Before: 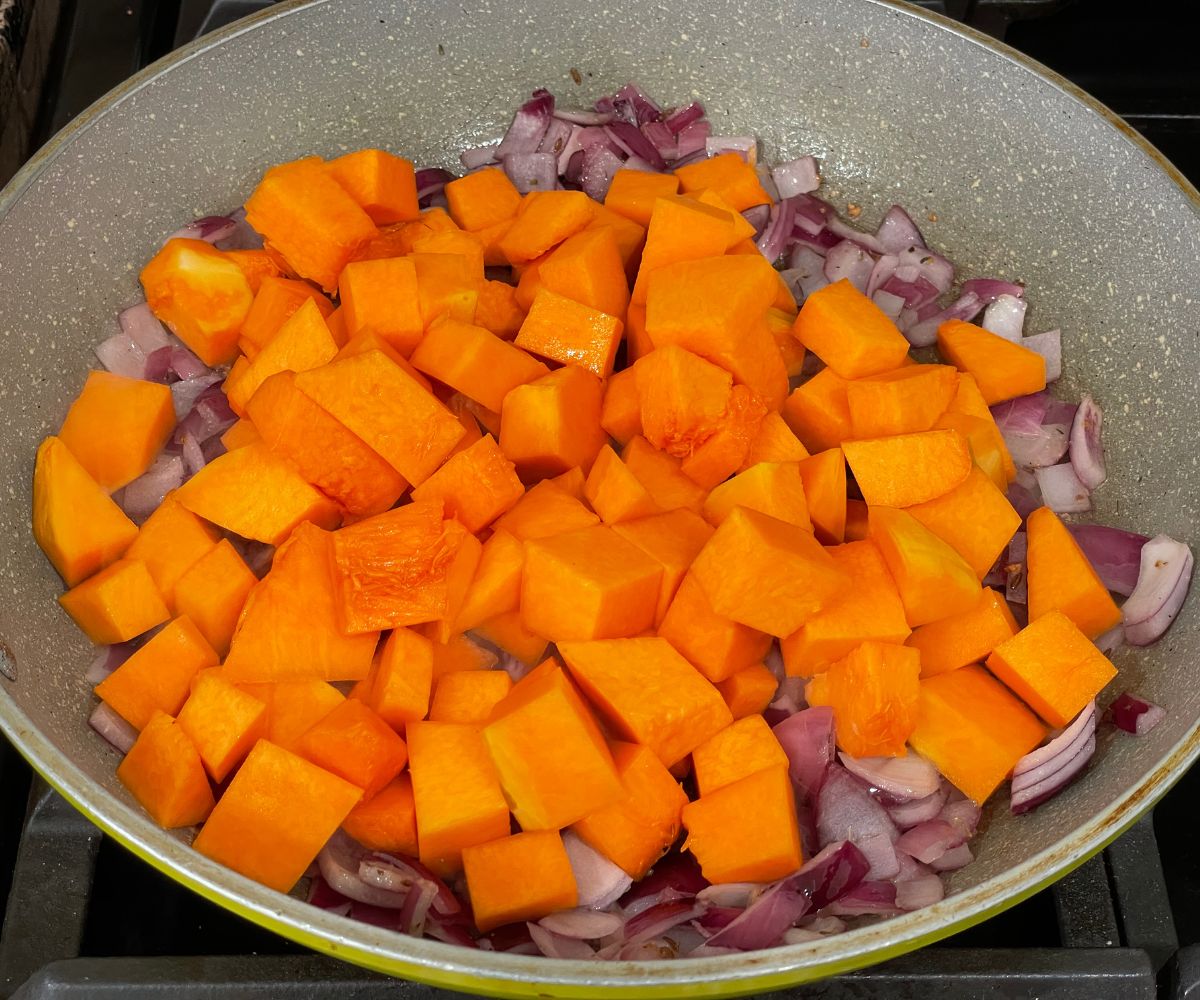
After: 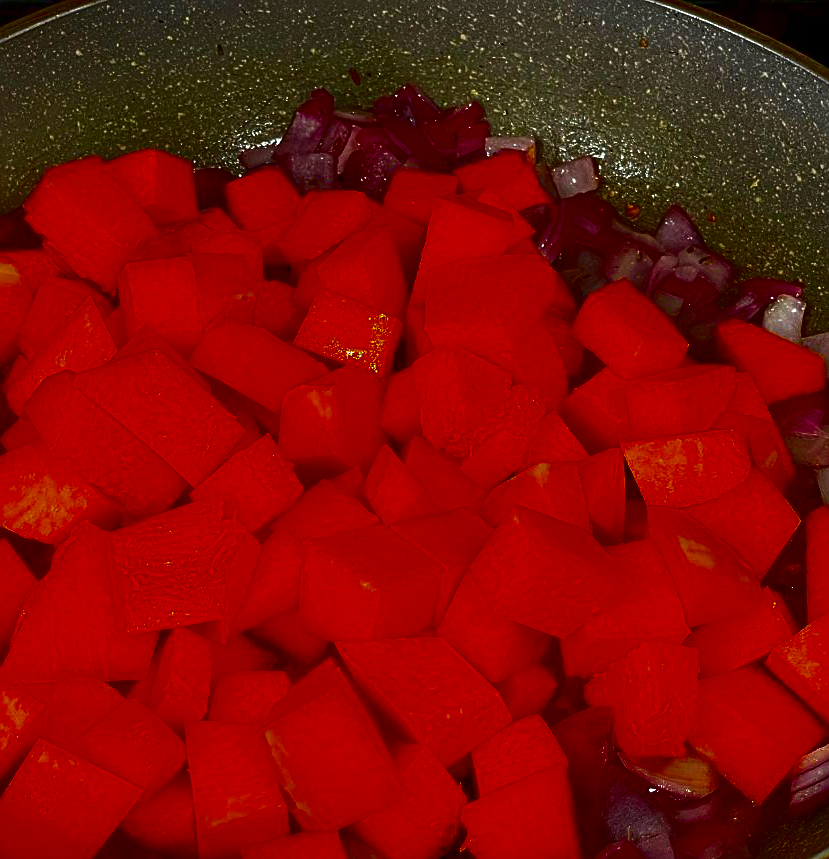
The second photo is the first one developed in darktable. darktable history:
crop: left 18.449%, right 12.421%, bottom 14.031%
contrast brightness saturation: brightness -1, saturation 0.992
sharpen: on, module defaults
